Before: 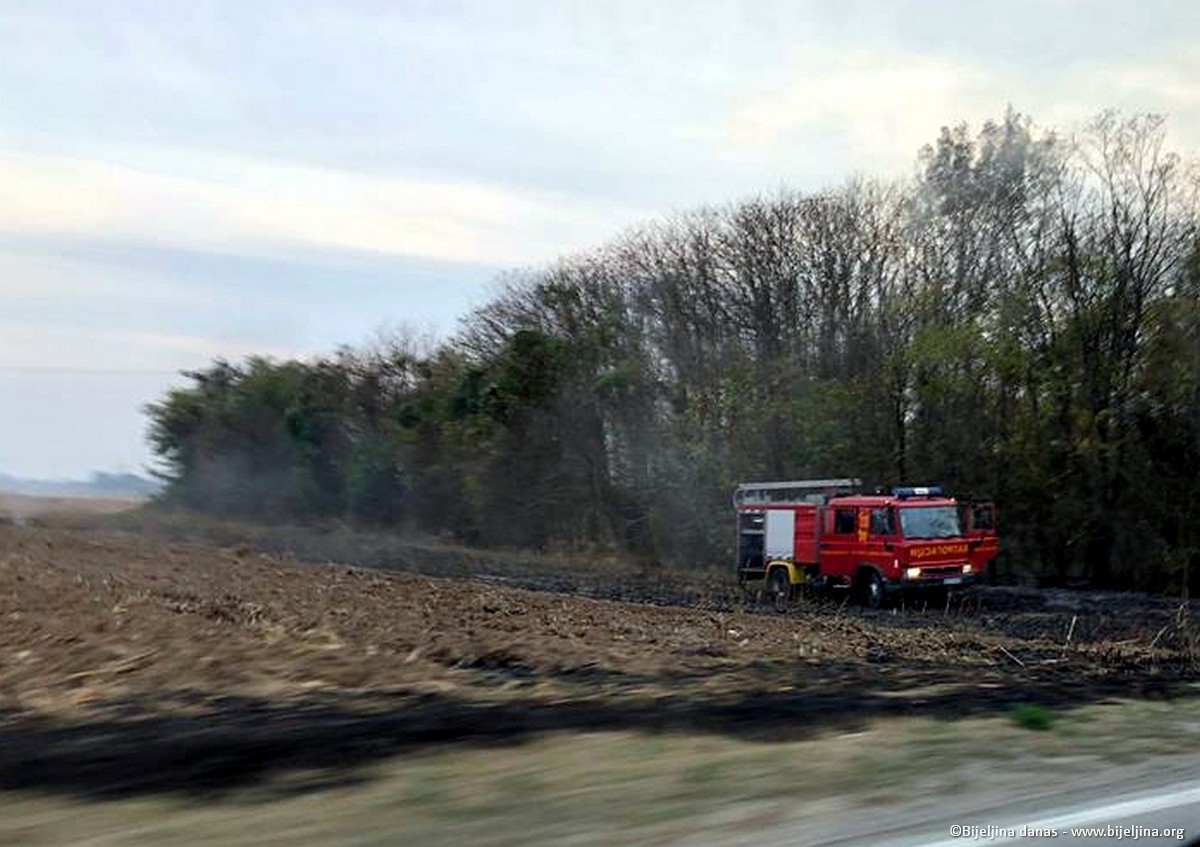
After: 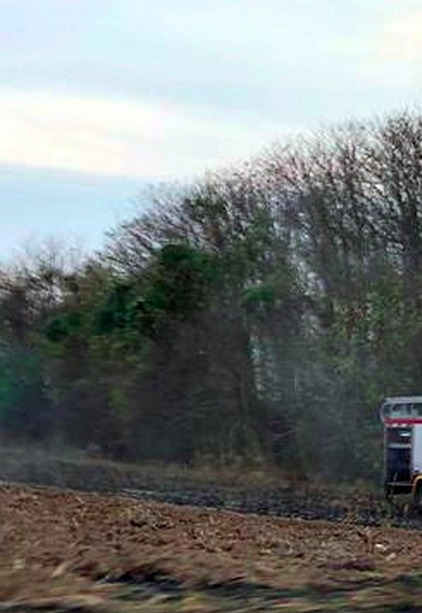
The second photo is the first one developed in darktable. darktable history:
color contrast: green-magenta contrast 1.73, blue-yellow contrast 1.15
crop and rotate: left 29.476%, top 10.214%, right 35.32%, bottom 17.333%
